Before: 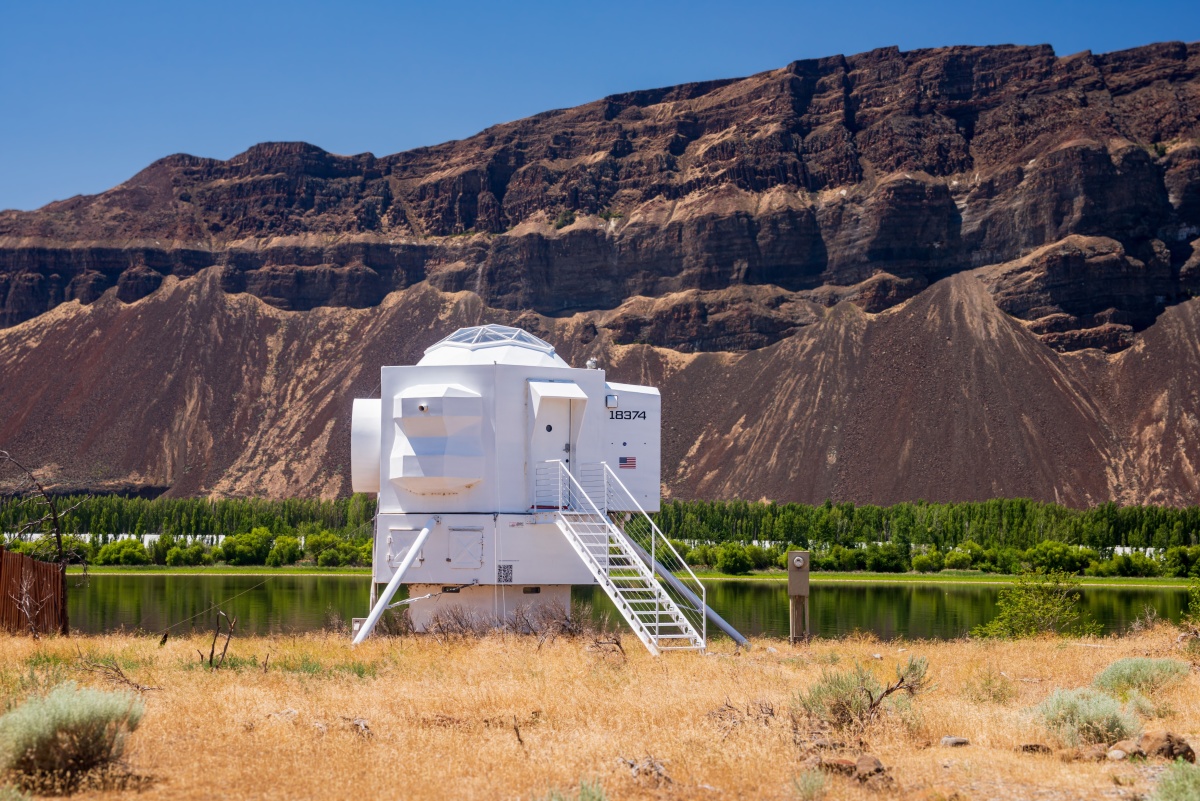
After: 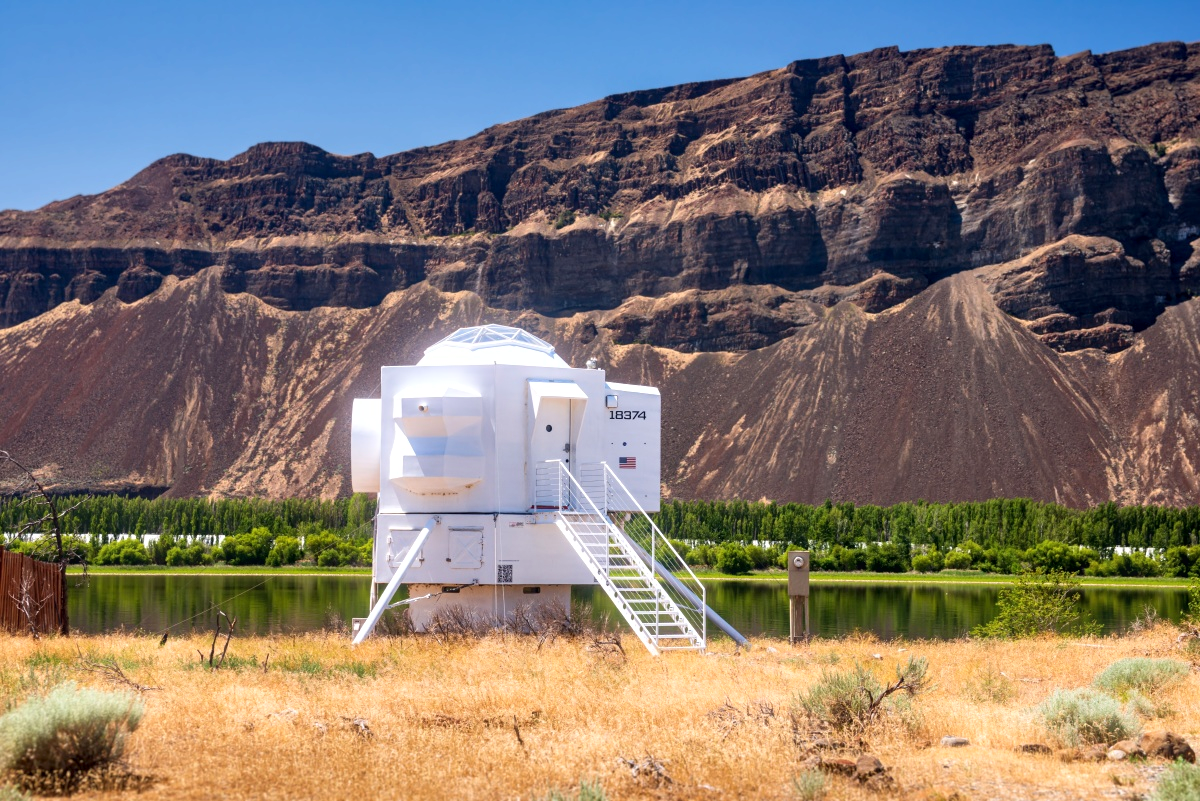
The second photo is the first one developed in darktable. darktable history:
exposure: black level correction 0, exposure 1 EV, compensate exposure bias true, compensate highlight preservation false
bloom: size 5%, threshold 95%, strength 15%
contrast equalizer: octaves 7, y [[0.6 ×6], [0.55 ×6], [0 ×6], [0 ×6], [0 ×6]], mix 0.2
shadows and highlights: shadows 40, highlights -54, highlights color adjustment 46%, low approximation 0.01, soften with gaussian
